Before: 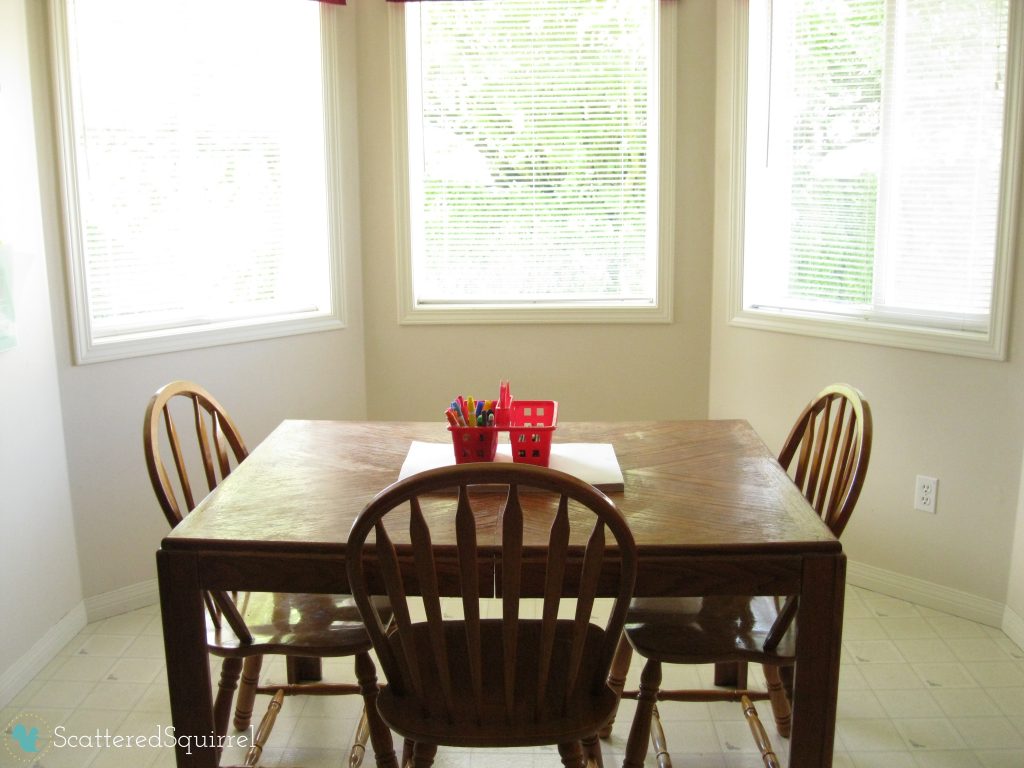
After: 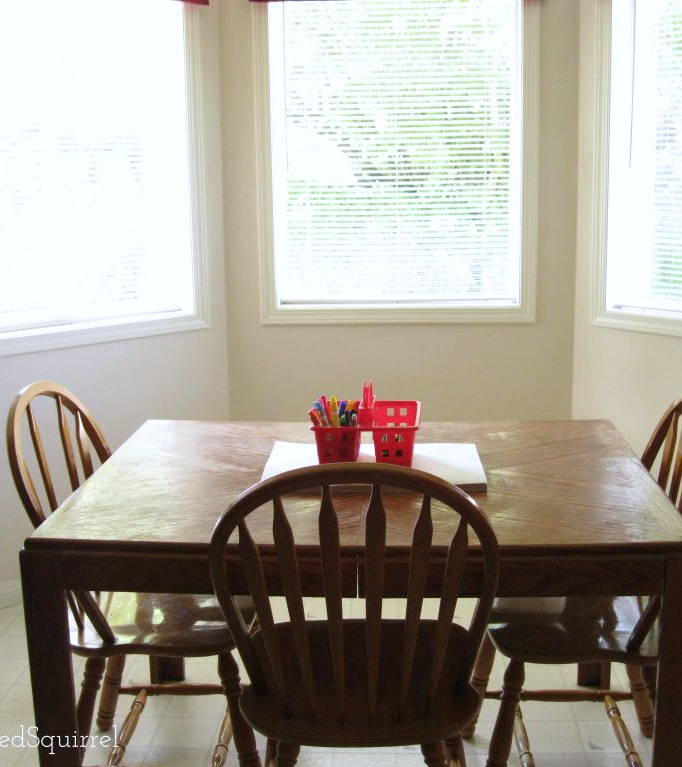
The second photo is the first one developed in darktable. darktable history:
crop and rotate: left 13.409%, right 19.924%
color calibration: illuminant as shot in camera, x 0.358, y 0.373, temperature 4628.91 K
